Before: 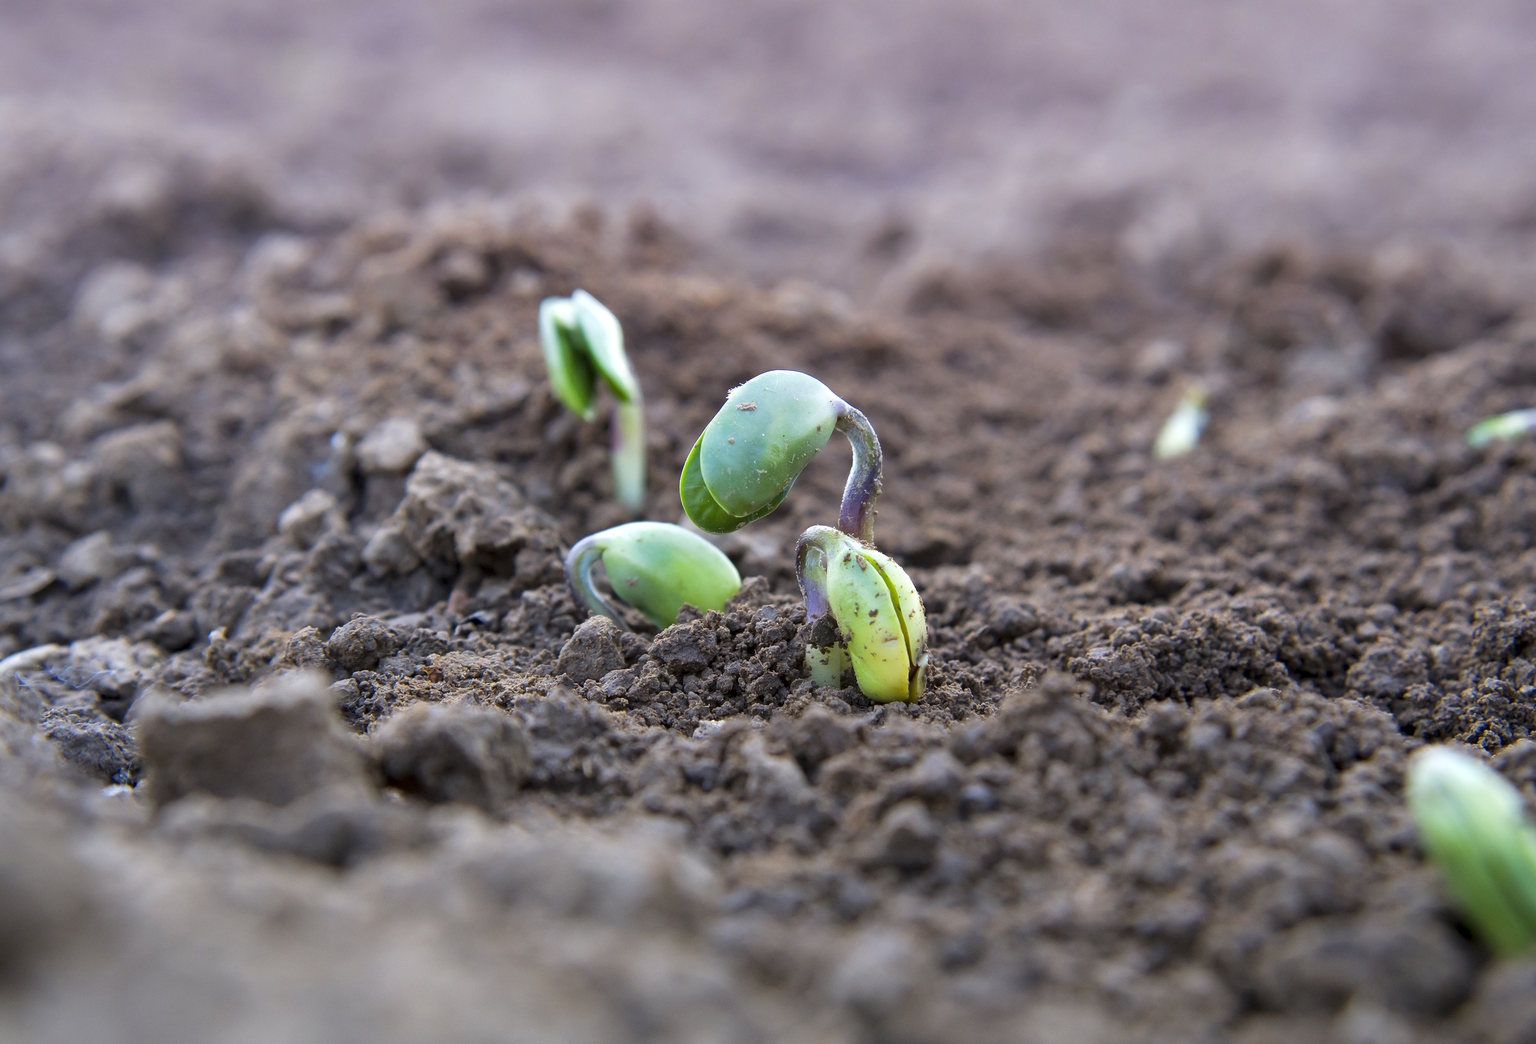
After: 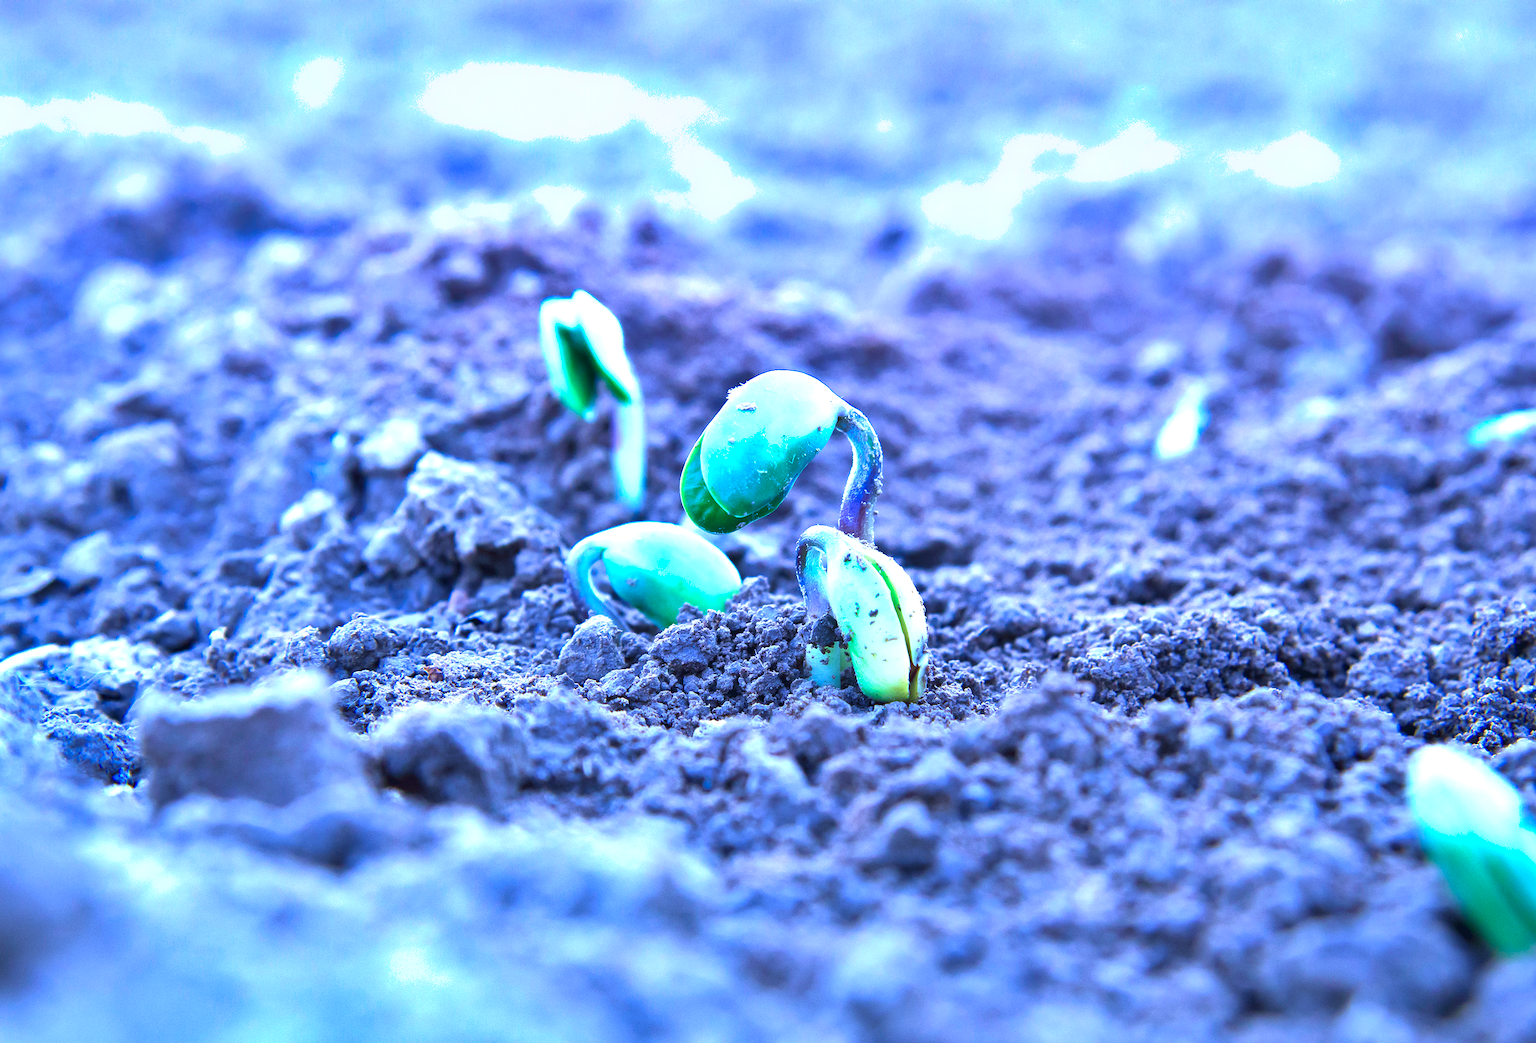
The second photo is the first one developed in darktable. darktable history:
exposure: black level correction -0.002, exposure 1.334 EV, compensate highlight preservation false
shadows and highlights: soften with gaussian
velvia: on, module defaults
color calibration: illuminant custom, x 0.461, y 0.429, temperature 2626.52 K
